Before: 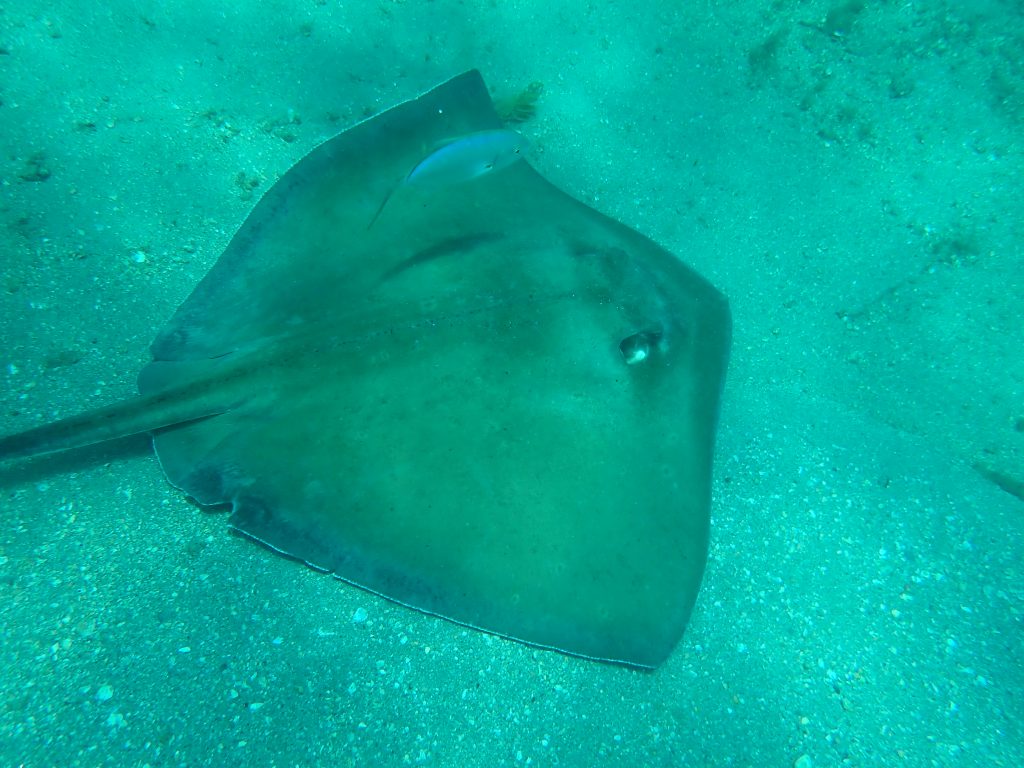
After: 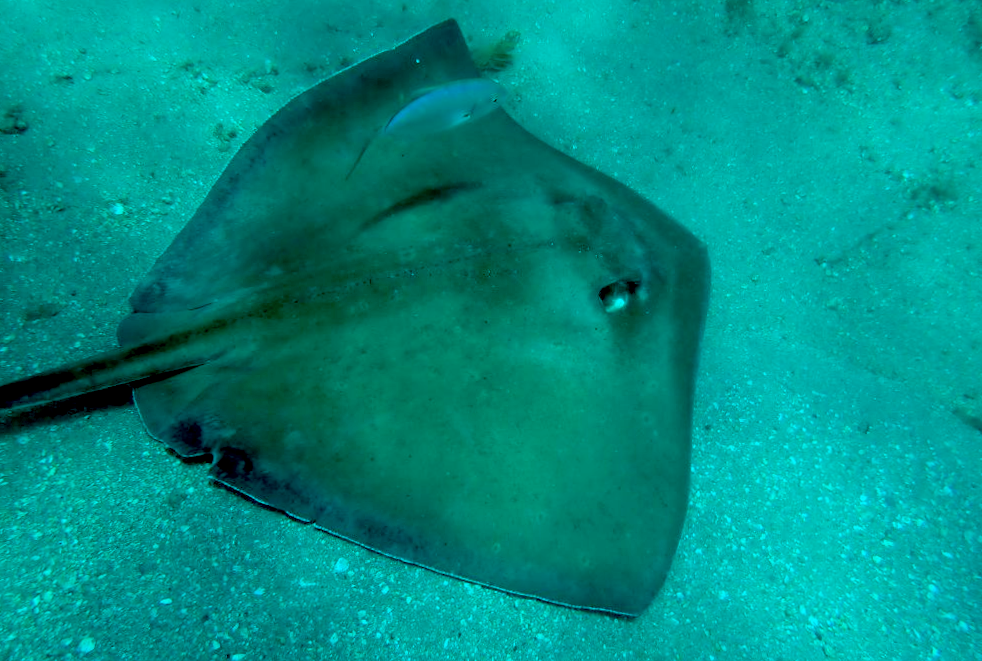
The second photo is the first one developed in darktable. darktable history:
crop: left 1.507%, top 6.147%, right 1.379%, bottom 6.637%
color balance rgb: perceptual saturation grading › global saturation 25%, global vibrance 20%
color correction: highlights a* -12.64, highlights b* -18.1, saturation 0.7
rotate and perspective: rotation -0.45°, automatic cropping original format, crop left 0.008, crop right 0.992, crop top 0.012, crop bottom 0.988
exposure: black level correction 0.1, exposure -0.092 EV, compensate highlight preservation false
